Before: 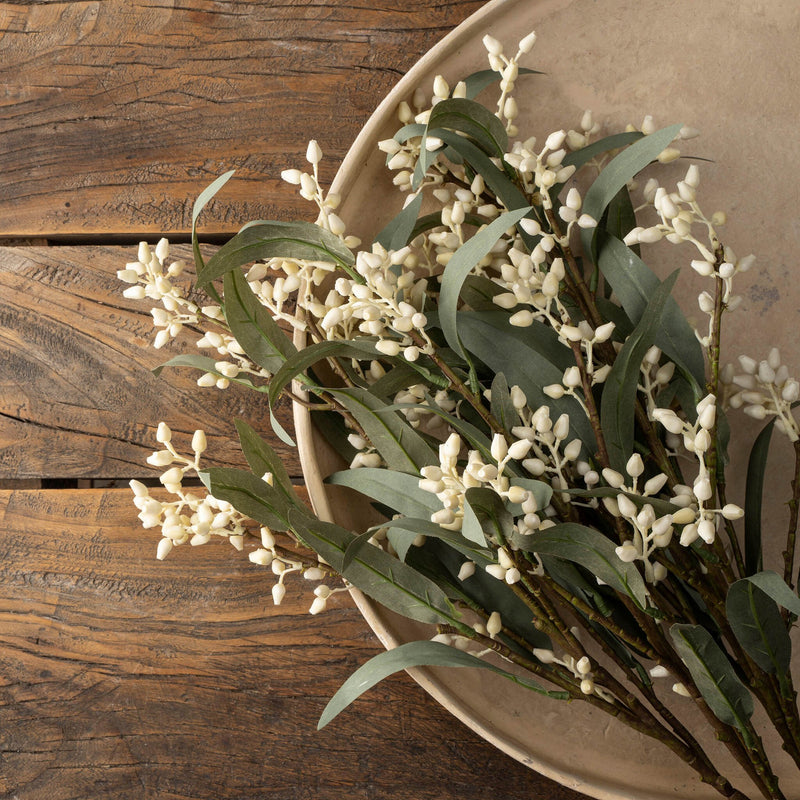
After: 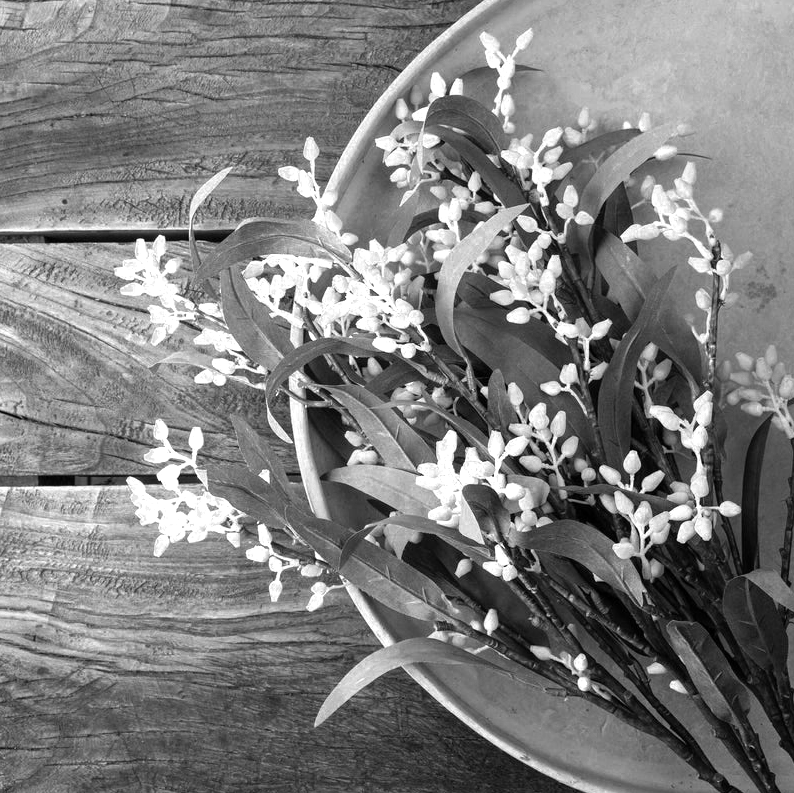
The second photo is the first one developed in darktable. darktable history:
crop: left 0.434%, top 0.485%, right 0.244%, bottom 0.386%
white balance: red 0.974, blue 1.044
rgb levels: preserve colors max RGB
color zones: curves: ch0 [(0, 0.554) (0.146, 0.662) (0.293, 0.86) (0.503, 0.774) (0.637, 0.106) (0.74, 0.072) (0.866, 0.488) (0.998, 0.569)]; ch1 [(0, 0) (0.143, 0) (0.286, 0) (0.429, 0) (0.571, 0) (0.714, 0) (0.857, 0)]
